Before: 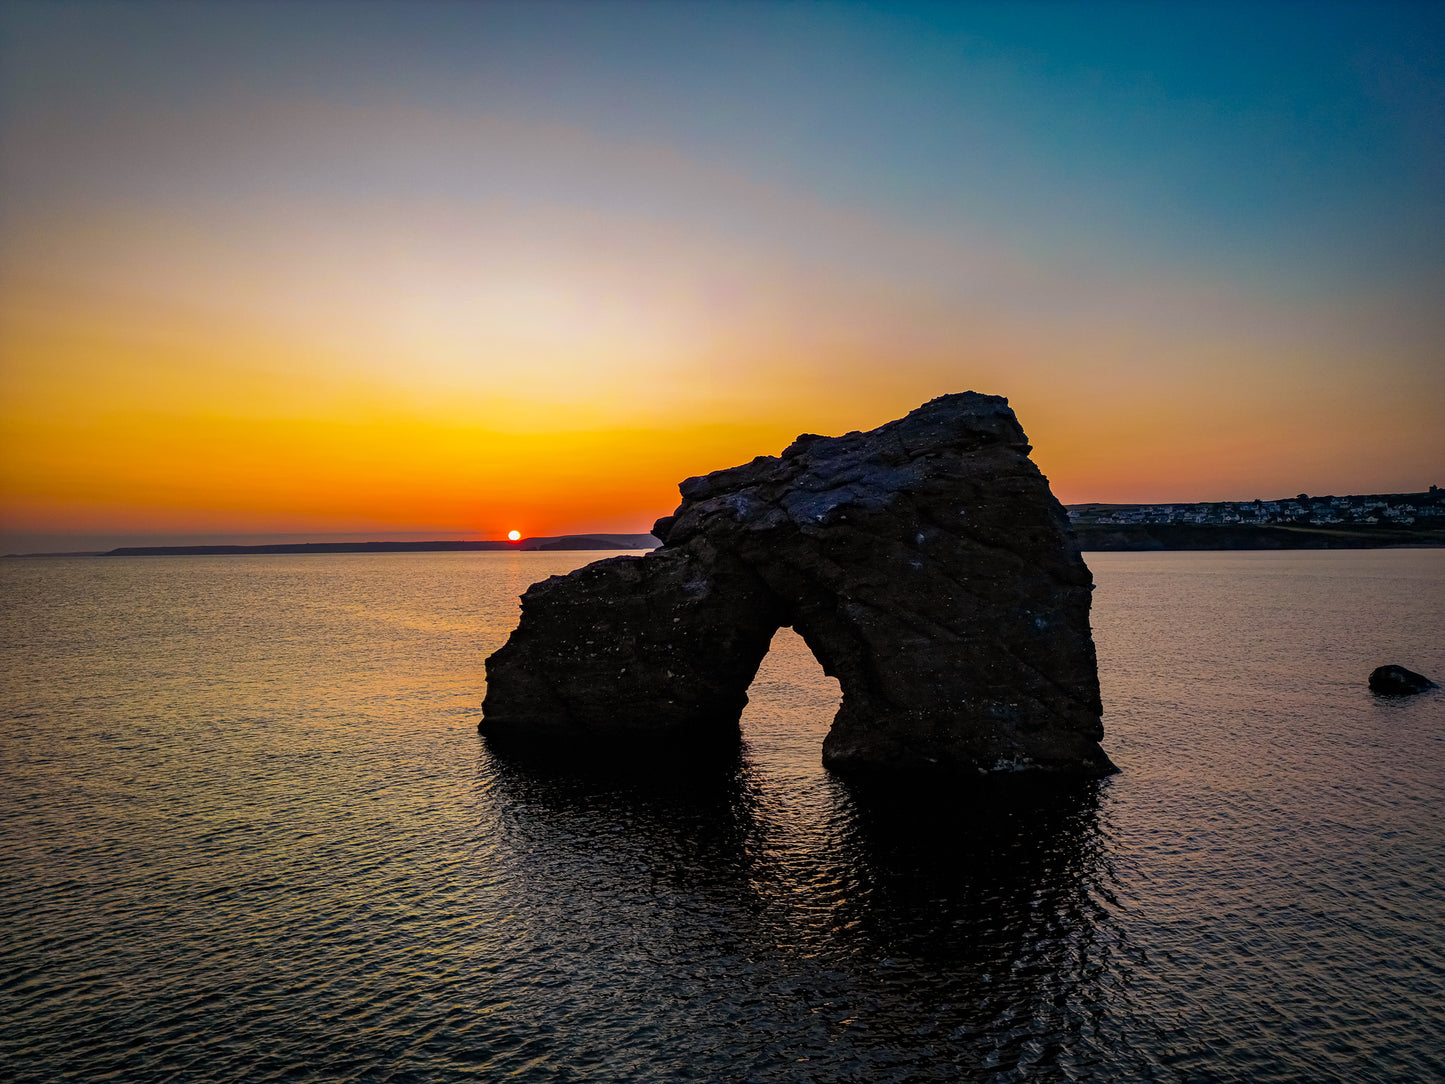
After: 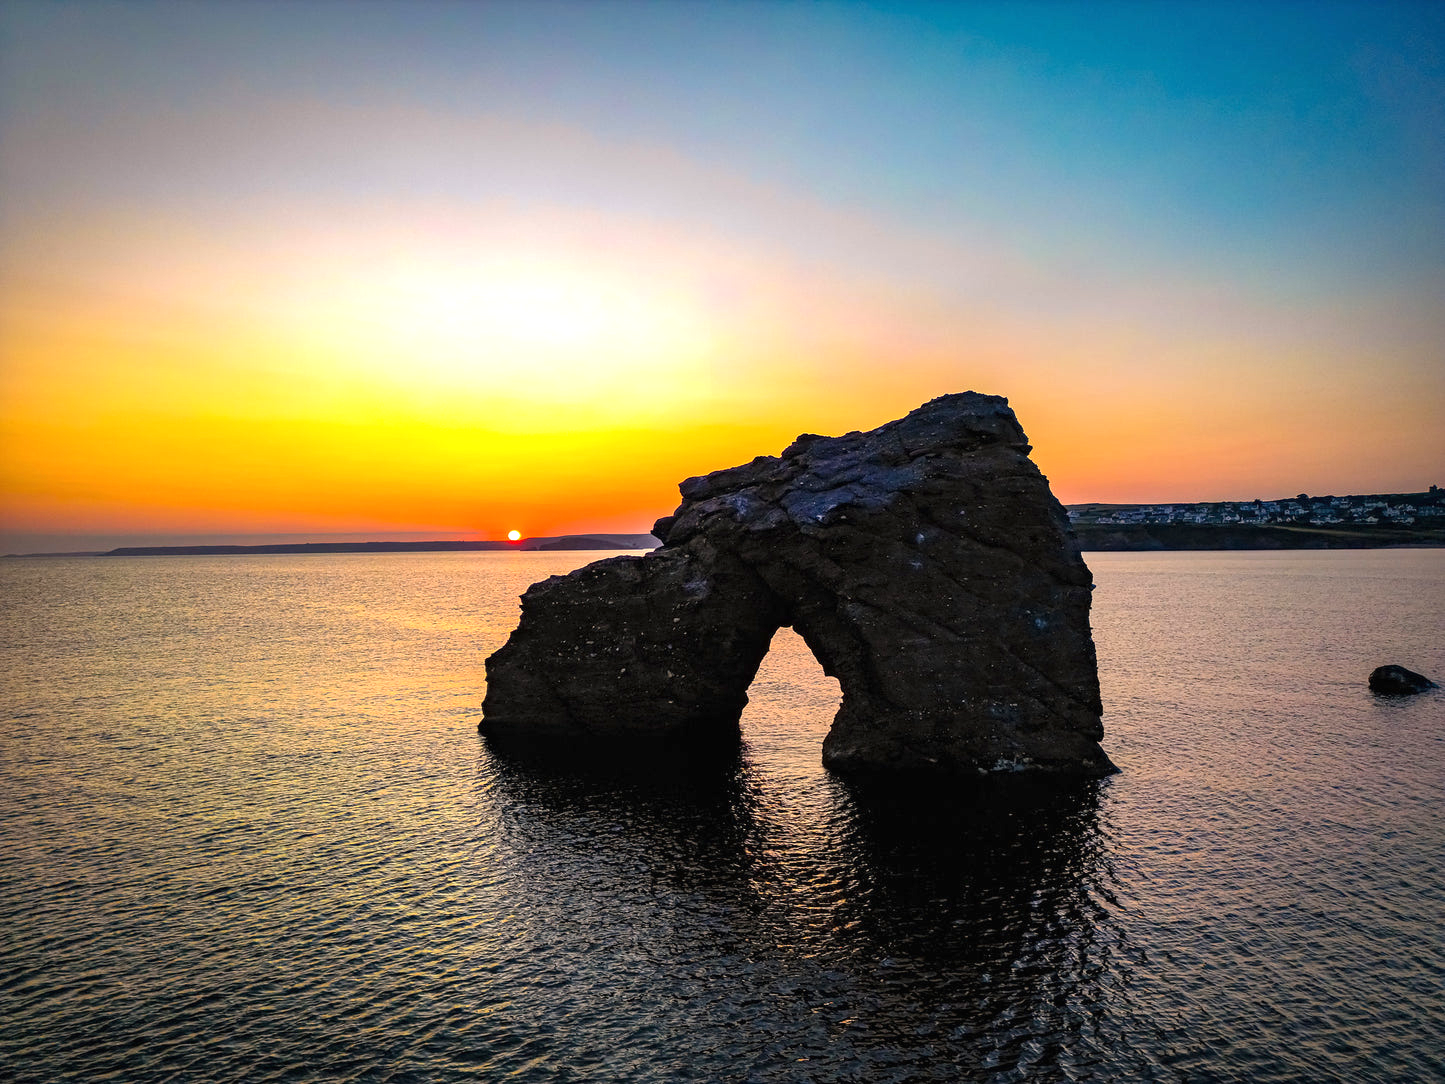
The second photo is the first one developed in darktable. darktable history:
exposure: black level correction -0.001, exposure 0.9 EV, compensate exposure bias true, compensate highlight preservation false
local contrast: mode bilateral grid, contrast 15, coarseness 36, detail 105%, midtone range 0.2
